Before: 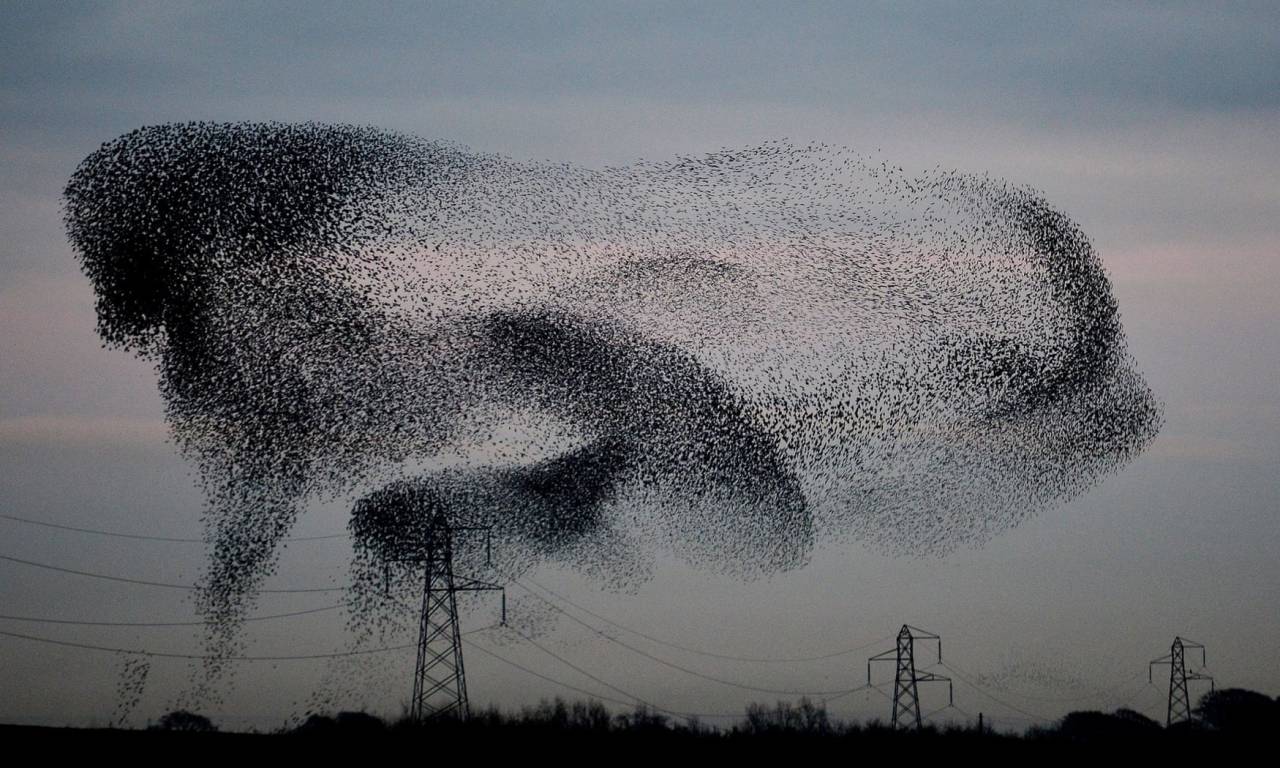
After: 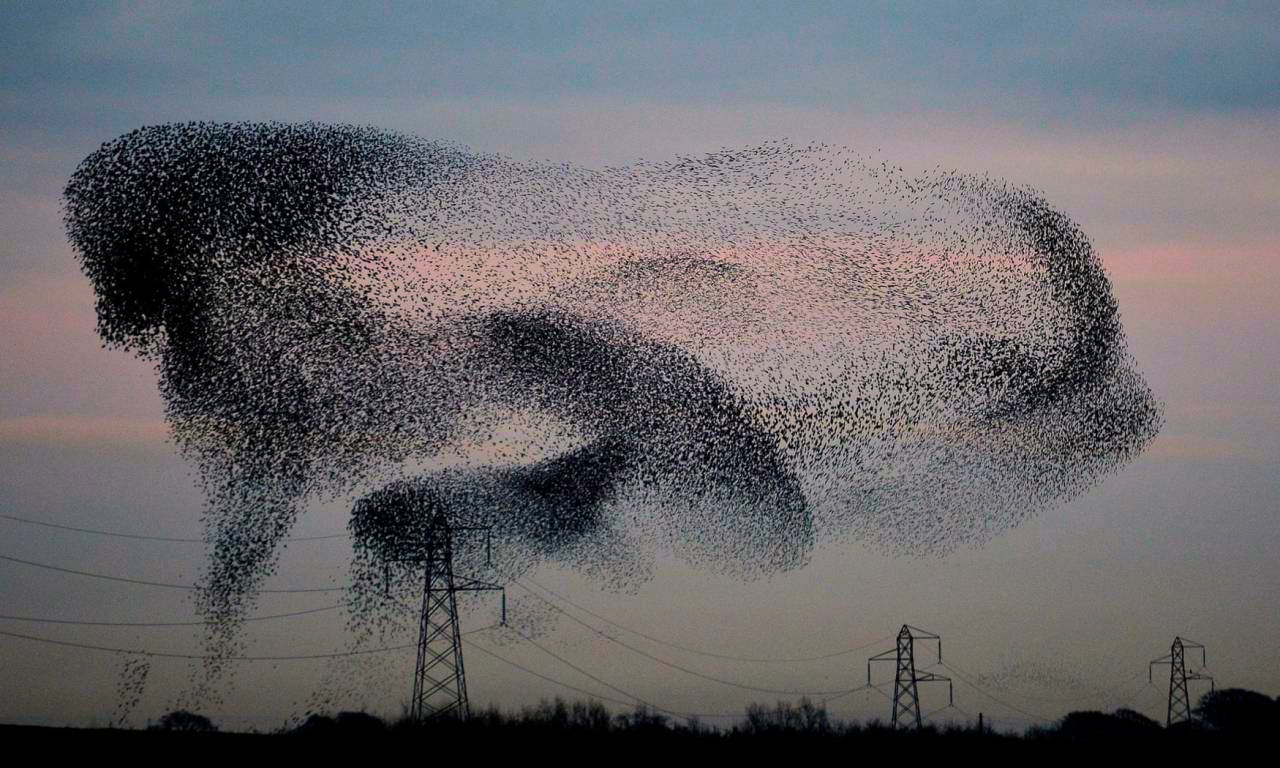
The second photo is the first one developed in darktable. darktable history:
color balance rgb: highlights gain › chroma 2.882%, highlights gain › hue 62.4°, linear chroma grading › shadows -39.779%, linear chroma grading › highlights 40.314%, linear chroma grading › global chroma 44.521%, linear chroma grading › mid-tones -29.606%, perceptual saturation grading › global saturation 31.115%, global vibrance 20%
tone equalizer: edges refinement/feathering 500, mask exposure compensation -1.57 EV, preserve details no
